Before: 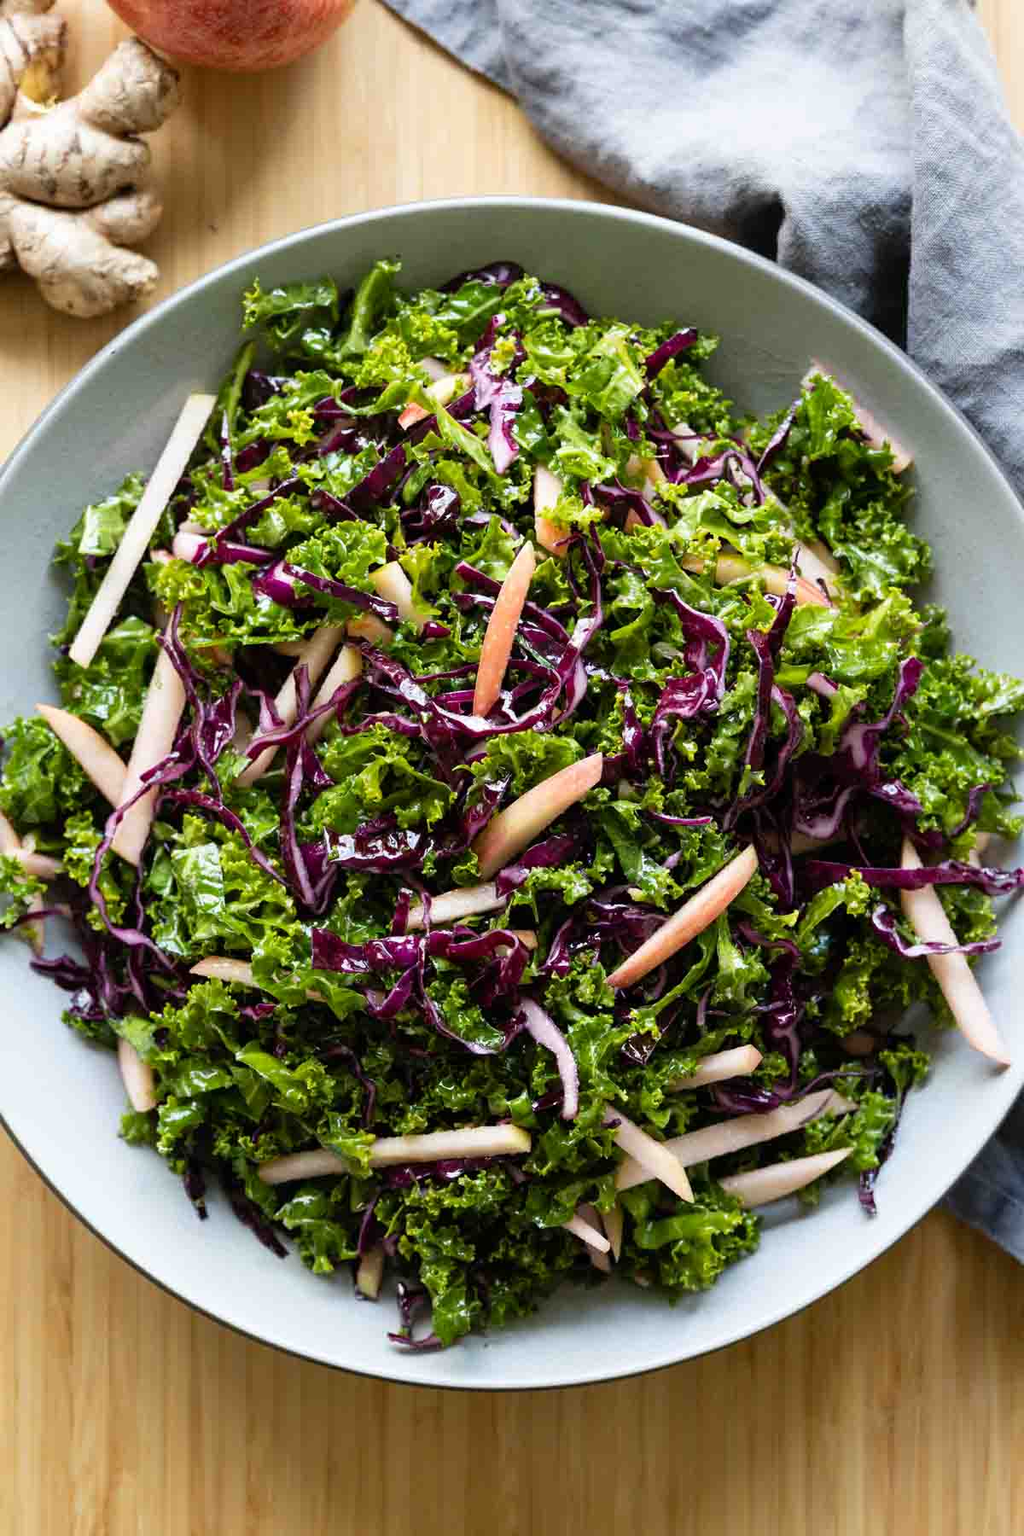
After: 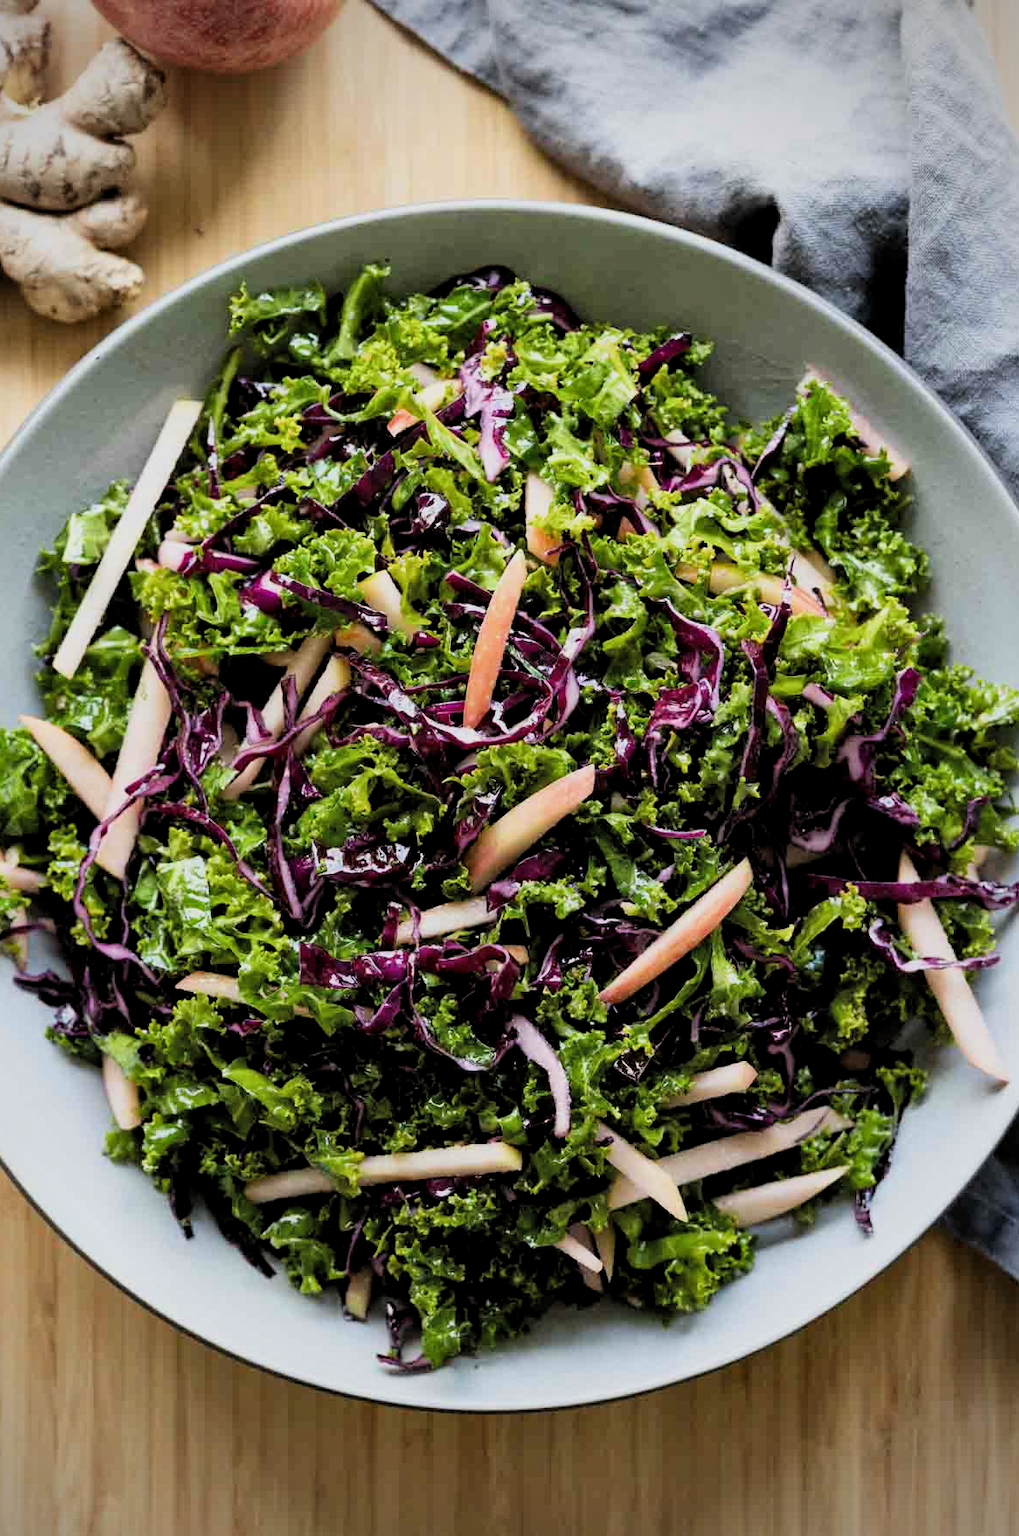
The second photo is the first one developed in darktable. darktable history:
crop: left 1.718%, right 0.275%, bottom 1.525%
local contrast: mode bilateral grid, contrast 21, coarseness 51, detail 132%, midtone range 0.2
filmic rgb: black relative exposure -7.65 EV, white relative exposure 3.96 EV, hardness 4.01, contrast 1.097, highlights saturation mix -29.38%, color science v6 (2022)
vignetting: on, module defaults
